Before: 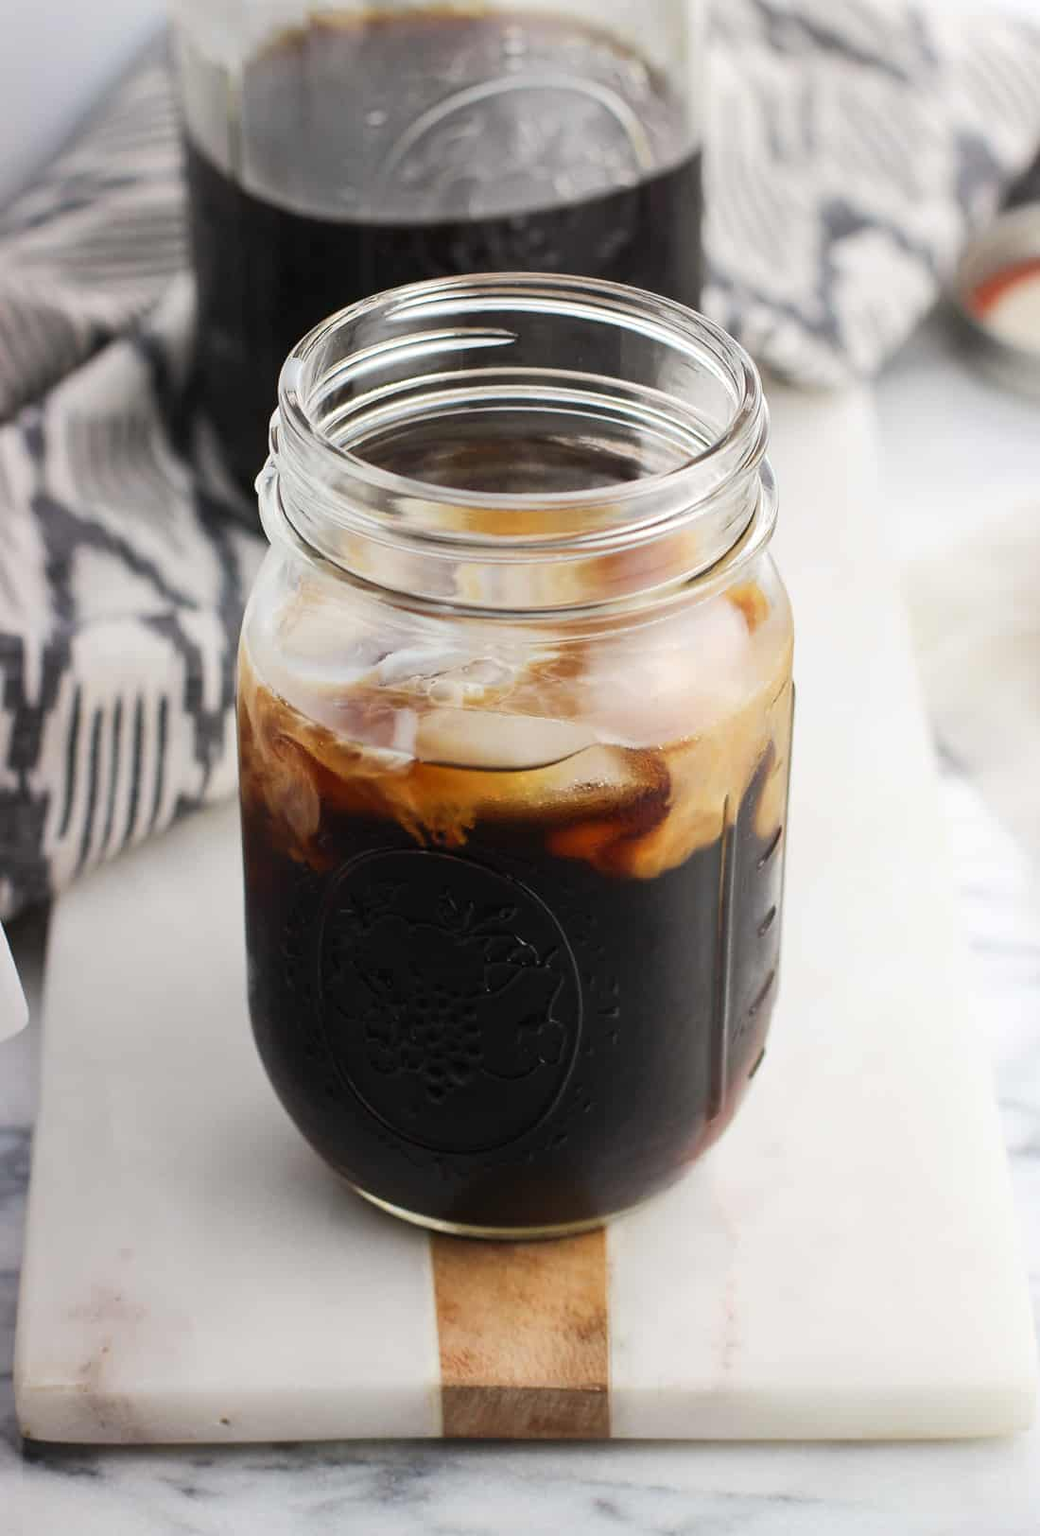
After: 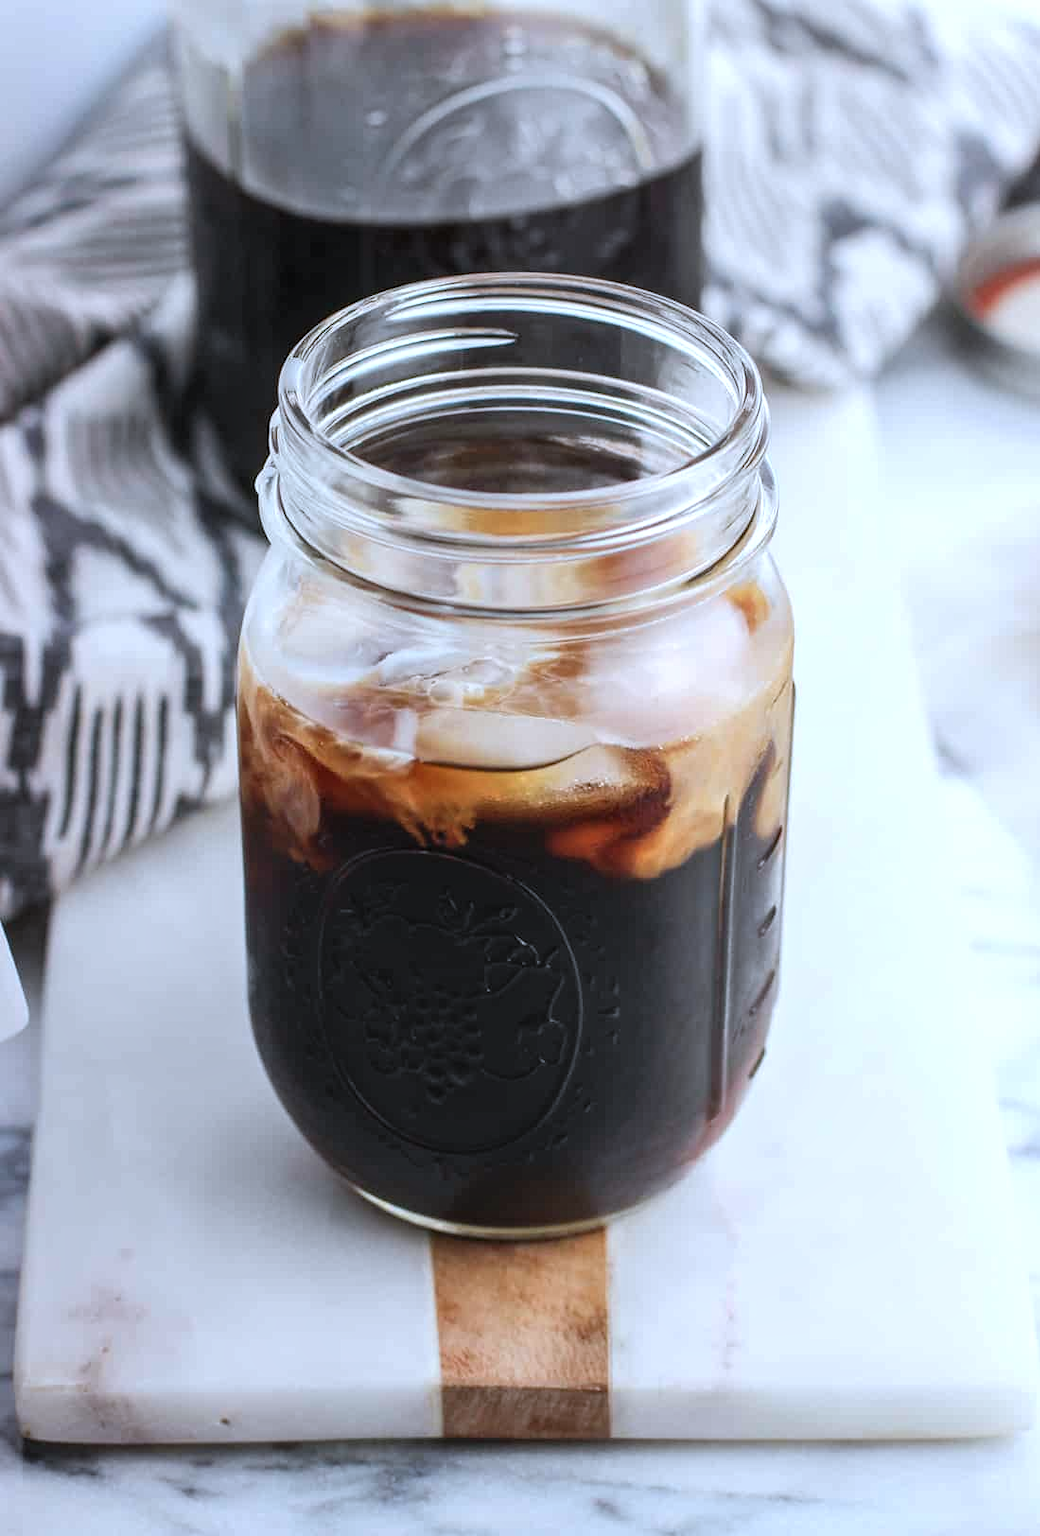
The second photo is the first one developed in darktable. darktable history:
color correction: highlights a* -2.38, highlights b* -18.34
local contrast: on, module defaults
exposure: exposure 0.135 EV, compensate highlight preservation false
